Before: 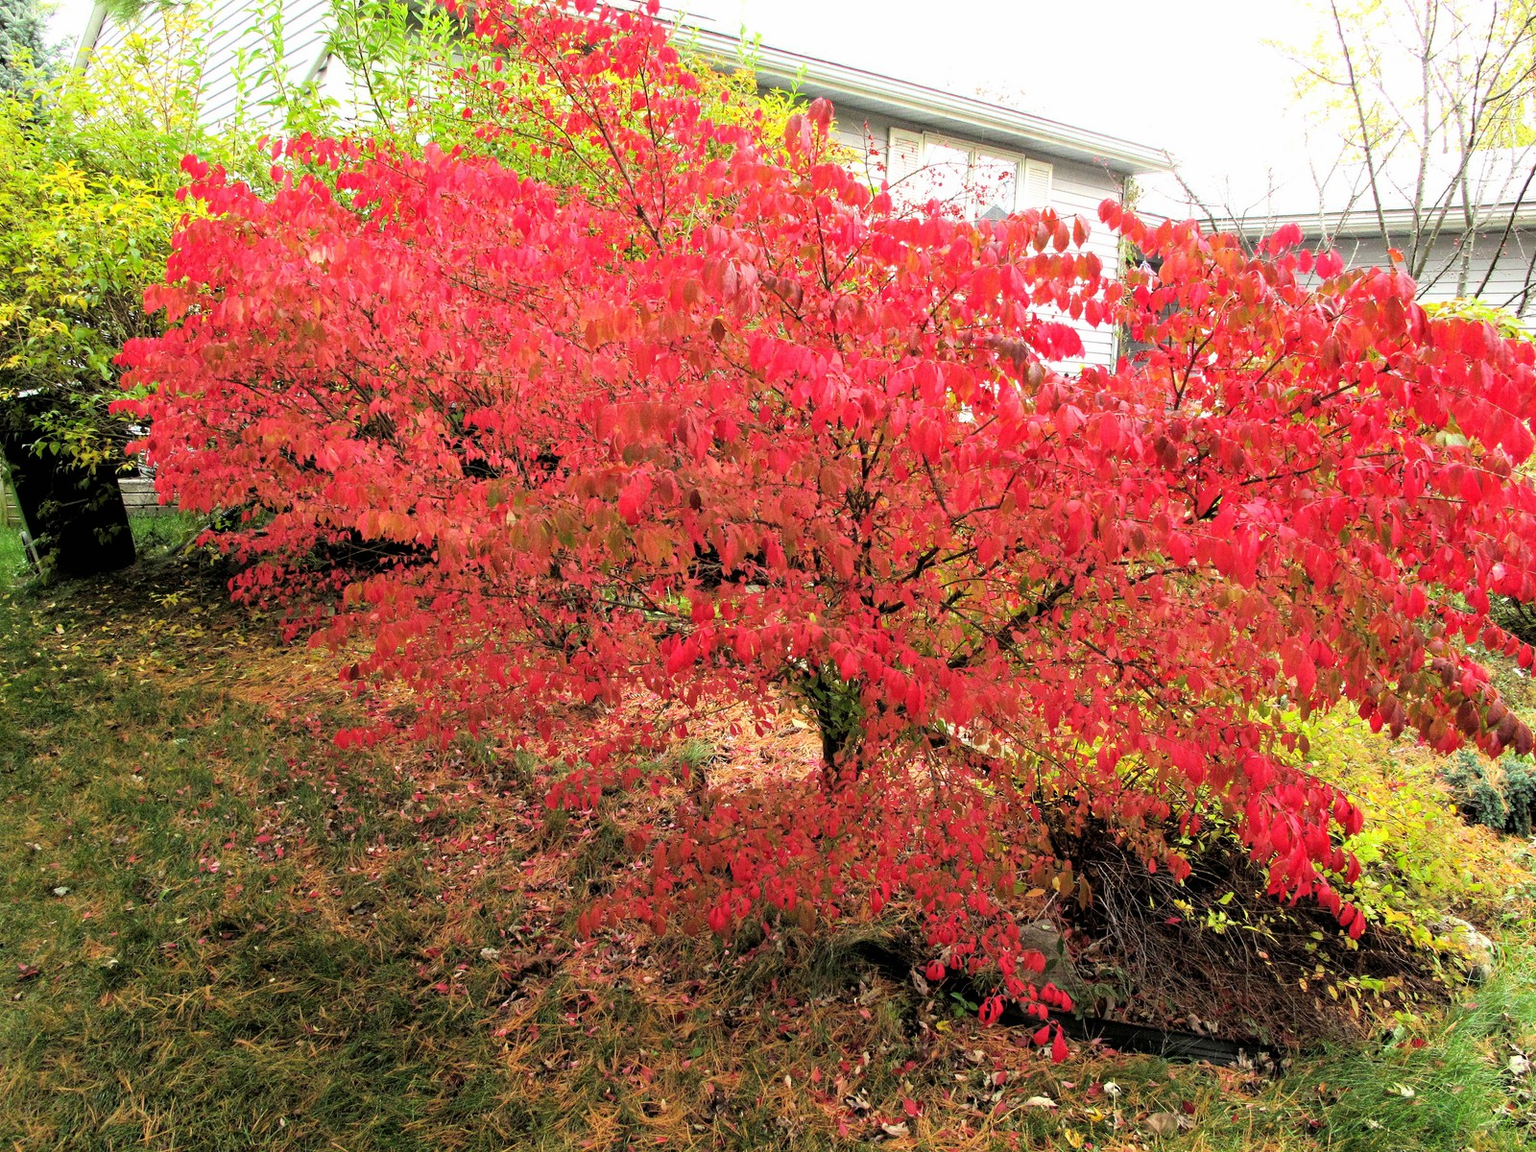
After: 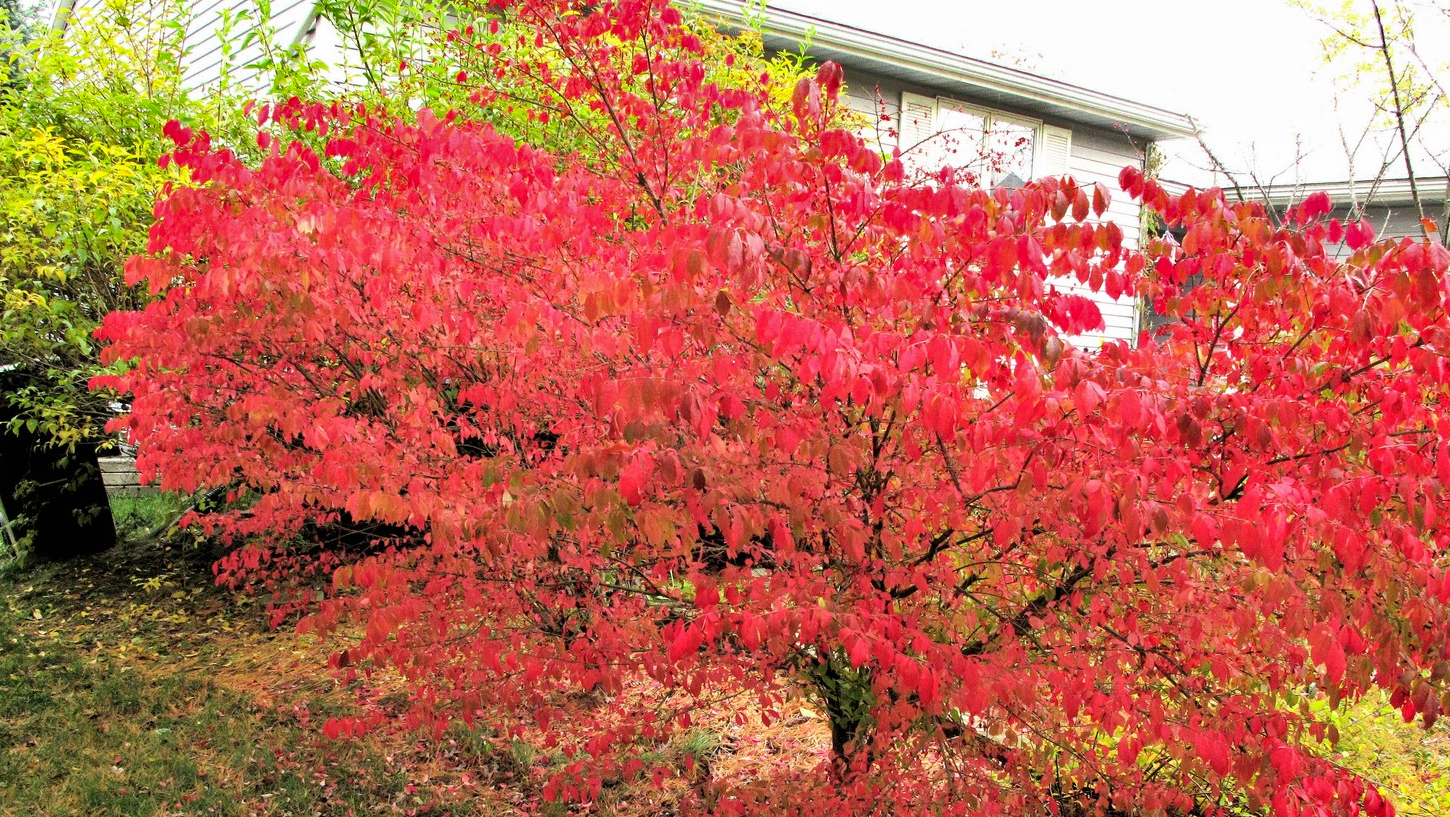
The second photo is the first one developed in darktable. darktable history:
crop: left 1.602%, top 3.432%, right 7.723%, bottom 28.484%
shadows and highlights: shadows color adjustment 97.67%, low approximation 0.01, soften with gaussian
